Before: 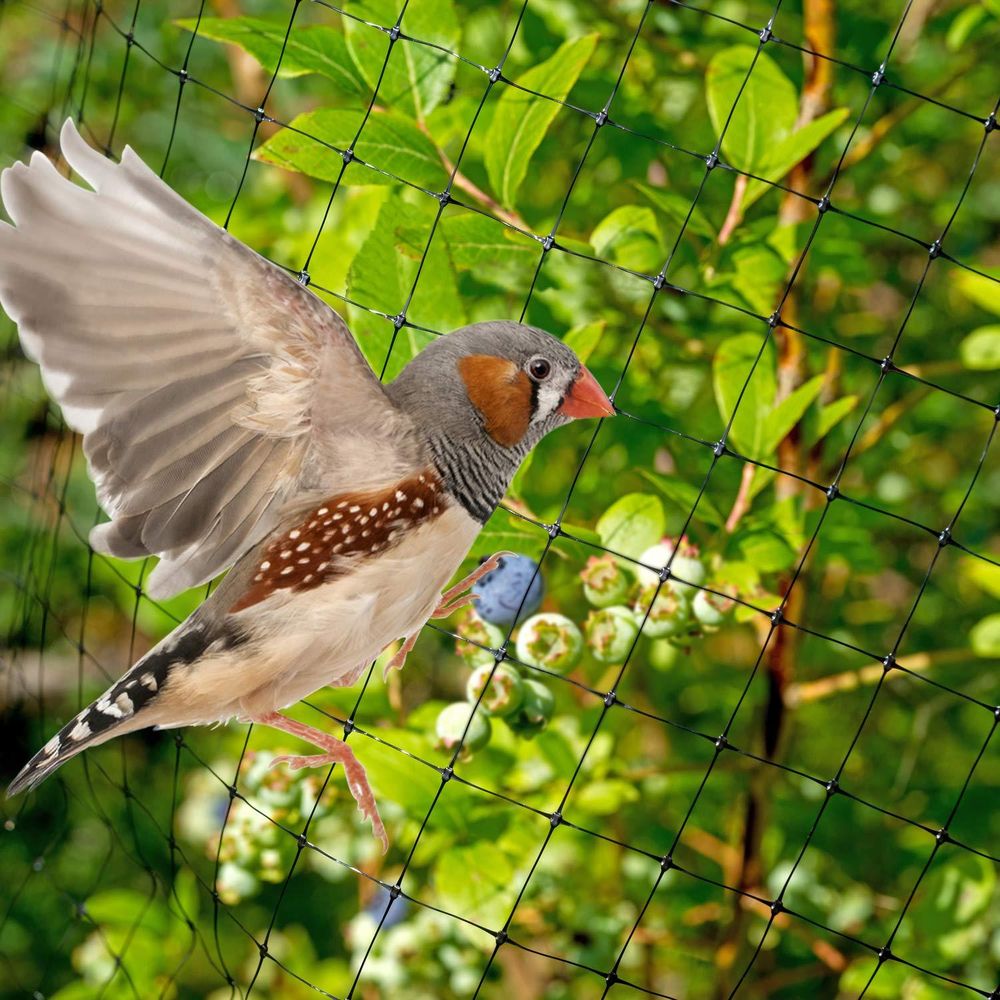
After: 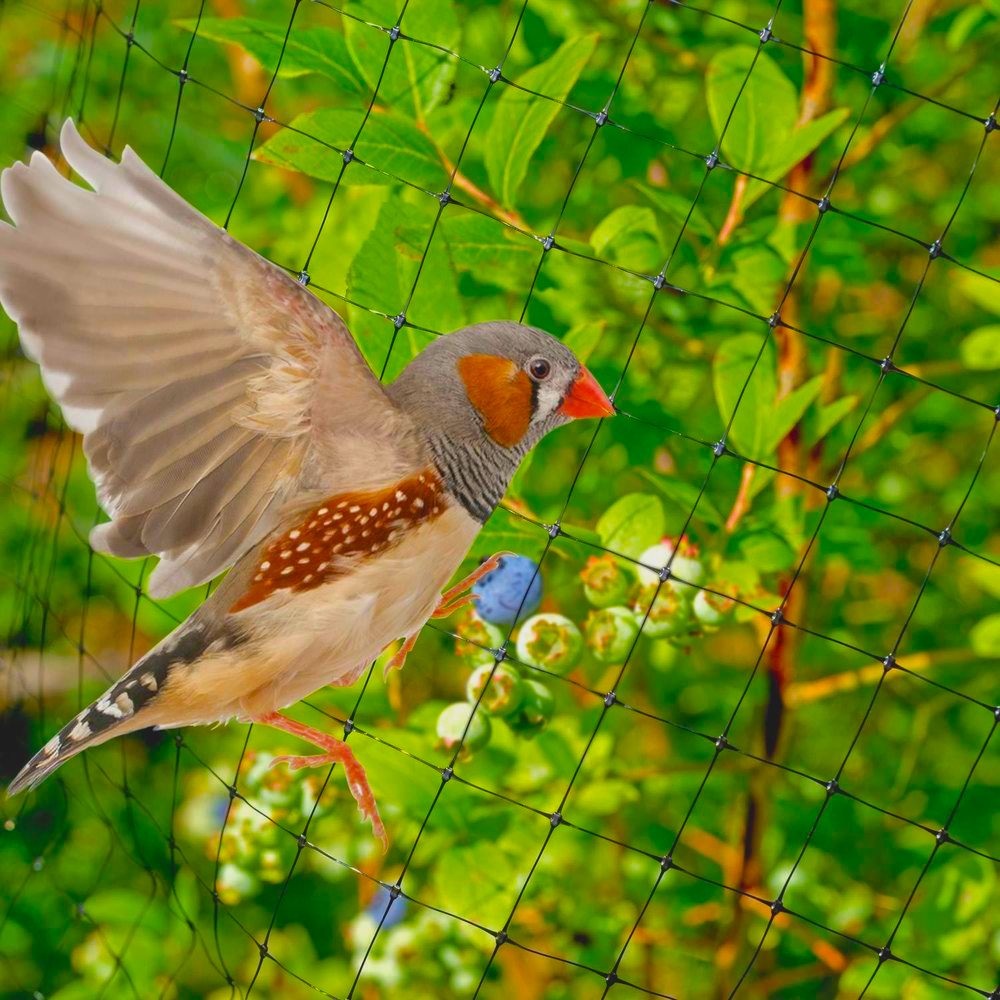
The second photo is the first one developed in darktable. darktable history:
tone equalizer: -8 EV 0.25 EV, -7 EV 0.417 EV, -6 EV 0.417 EV, -5 EV 0.25 EV, -3 EV -0.25 EV, -2 EV -0.417 EV, -1 EV -0.417 EV, +0 EV -0.25 EV, edges refinement/feathering 500, mask exposure compensation -1.57 EV, preserve details guided filter
contrast brightness saturation: contrast -0.19, saturation 0.19
exposure: black level correction 0, exposure 0.4 EV, compensate exposure bias true, compensate highlight preservation false
shadows and highlights: shadows 60, soften with gaussian
color balance rgb: perceptual saturation grading › global saturation 30%, global vibrance 20%
